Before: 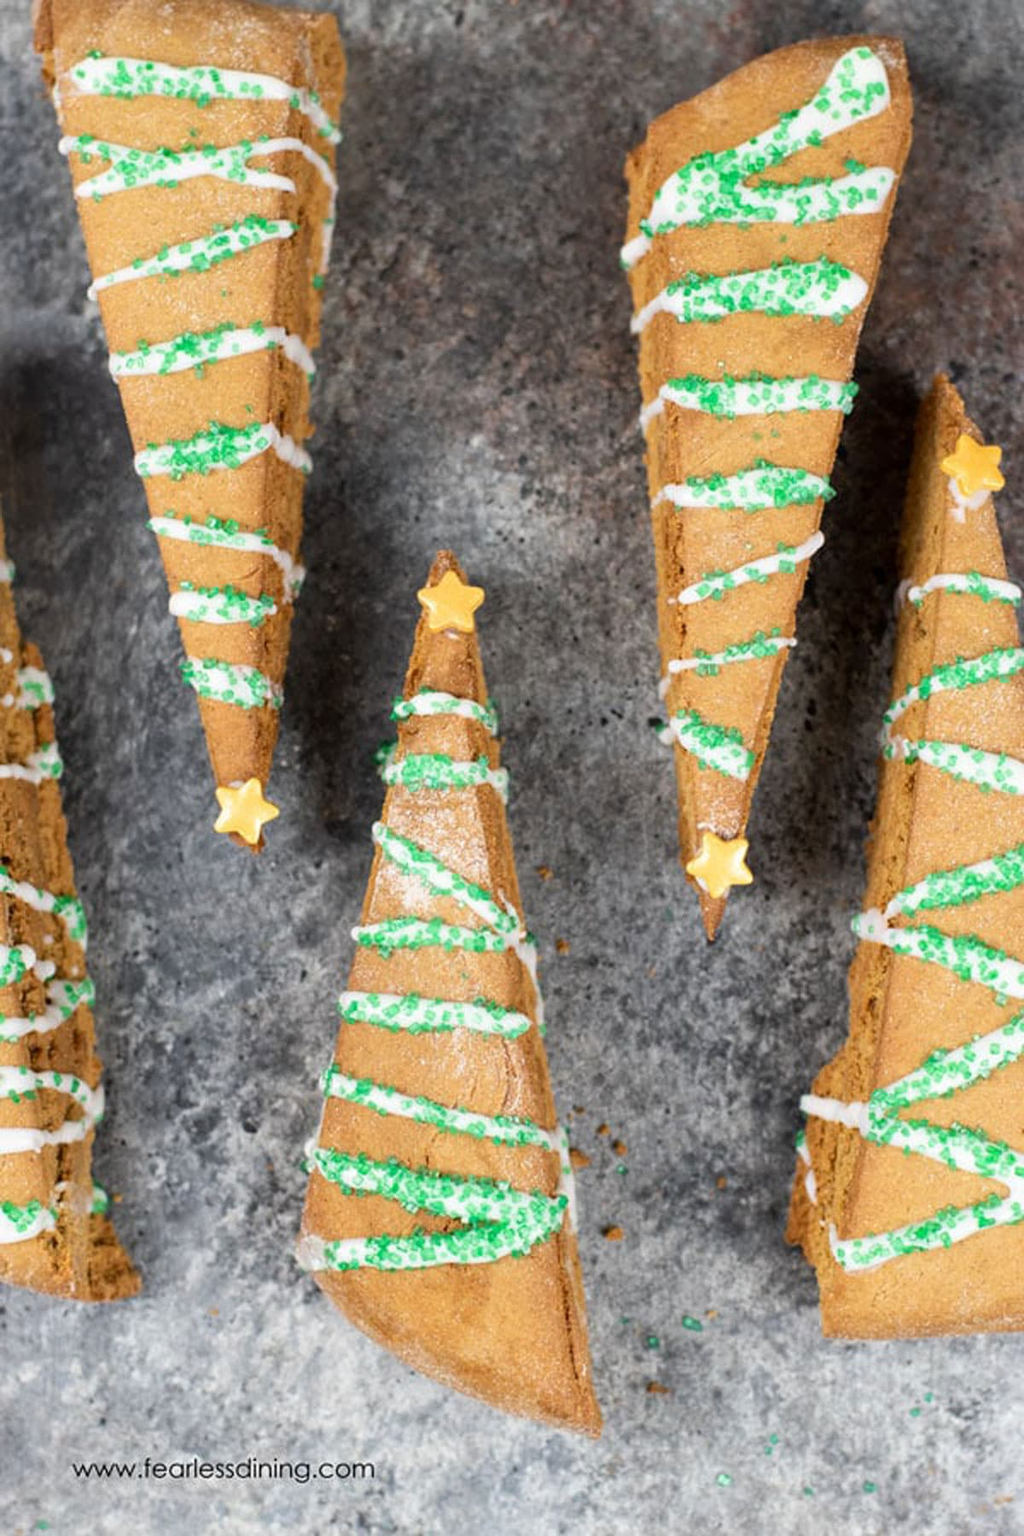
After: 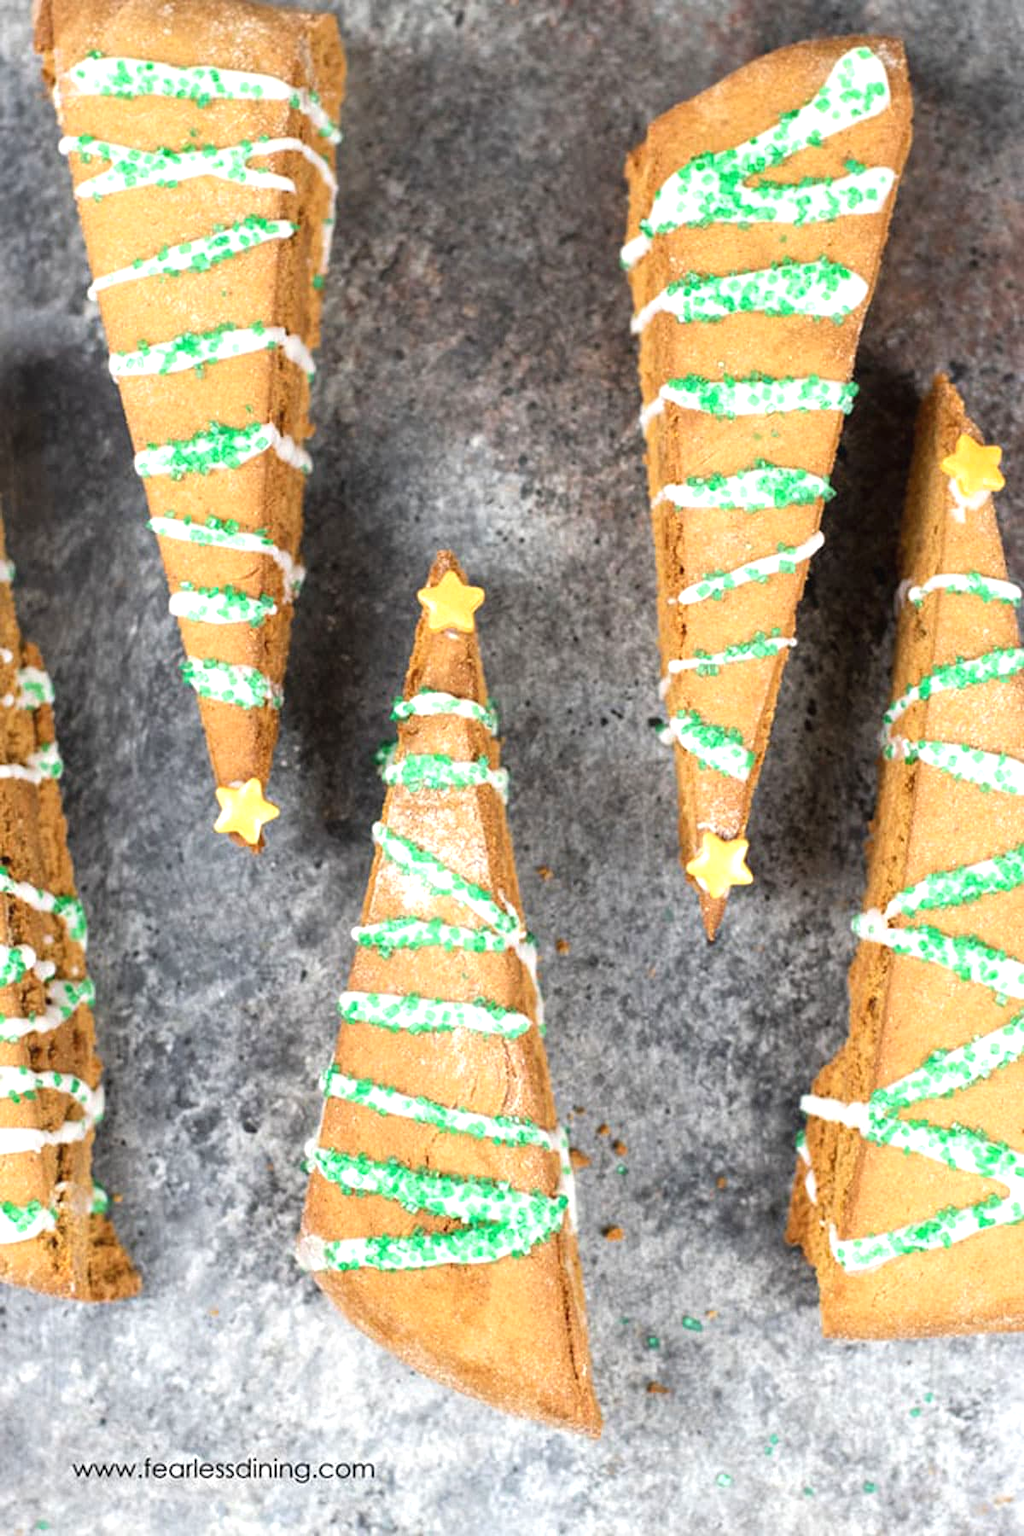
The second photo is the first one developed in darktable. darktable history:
exposure: black level correction -0.002, exposure 0.535 EV, compensate exposure bias true, compensate highlight preservation false
